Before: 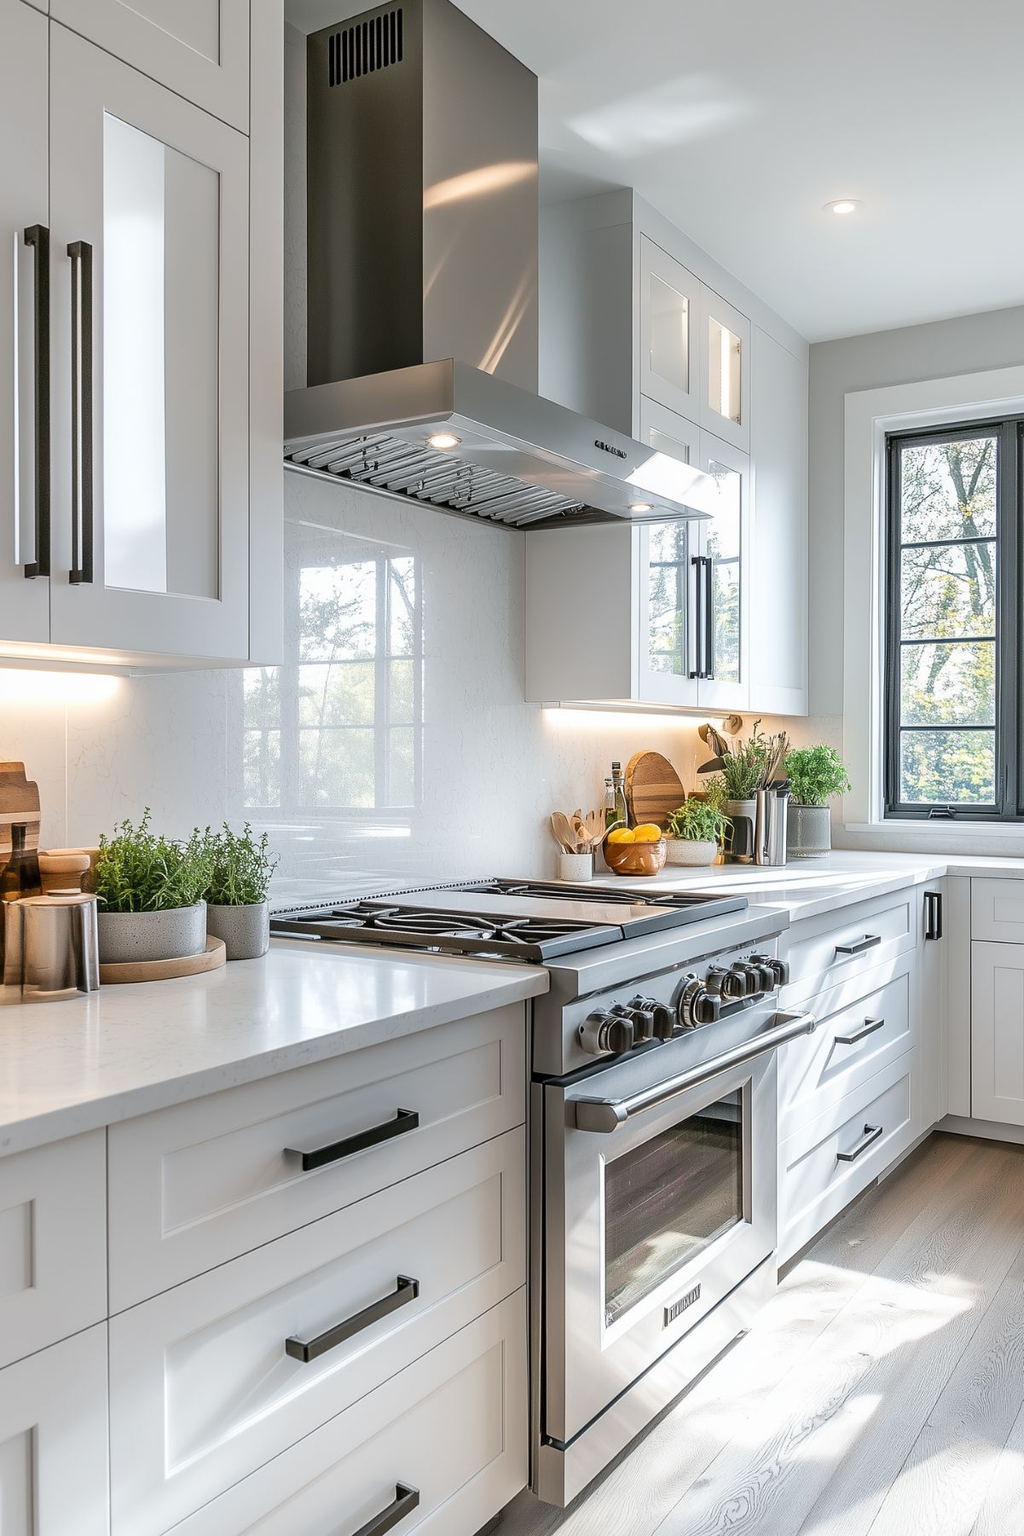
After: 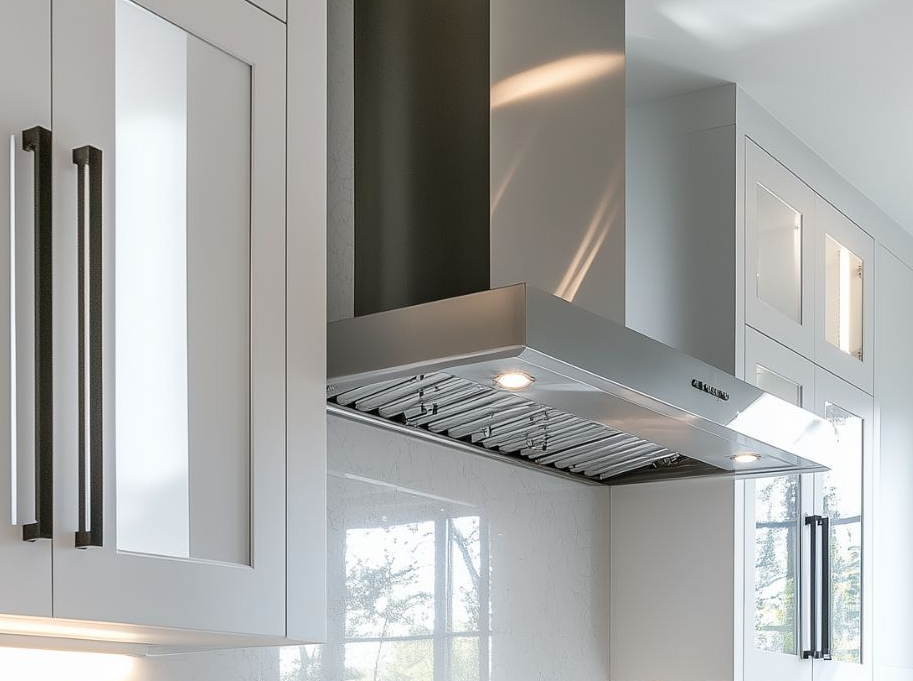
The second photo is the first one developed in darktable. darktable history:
crop: left 0.524%, top 7.639%, right 23.395%, bottom 54.493%
